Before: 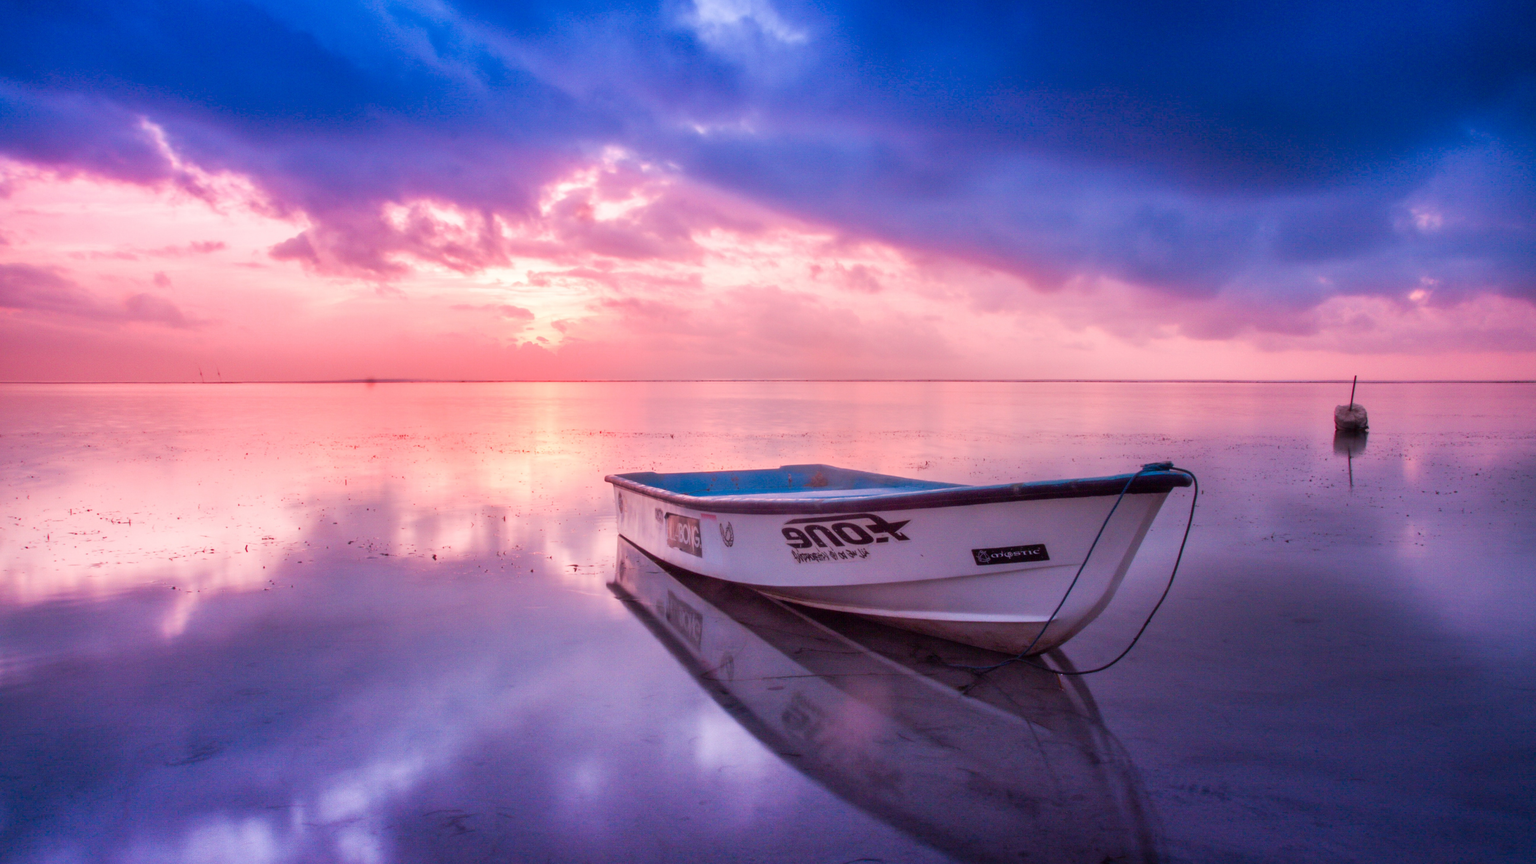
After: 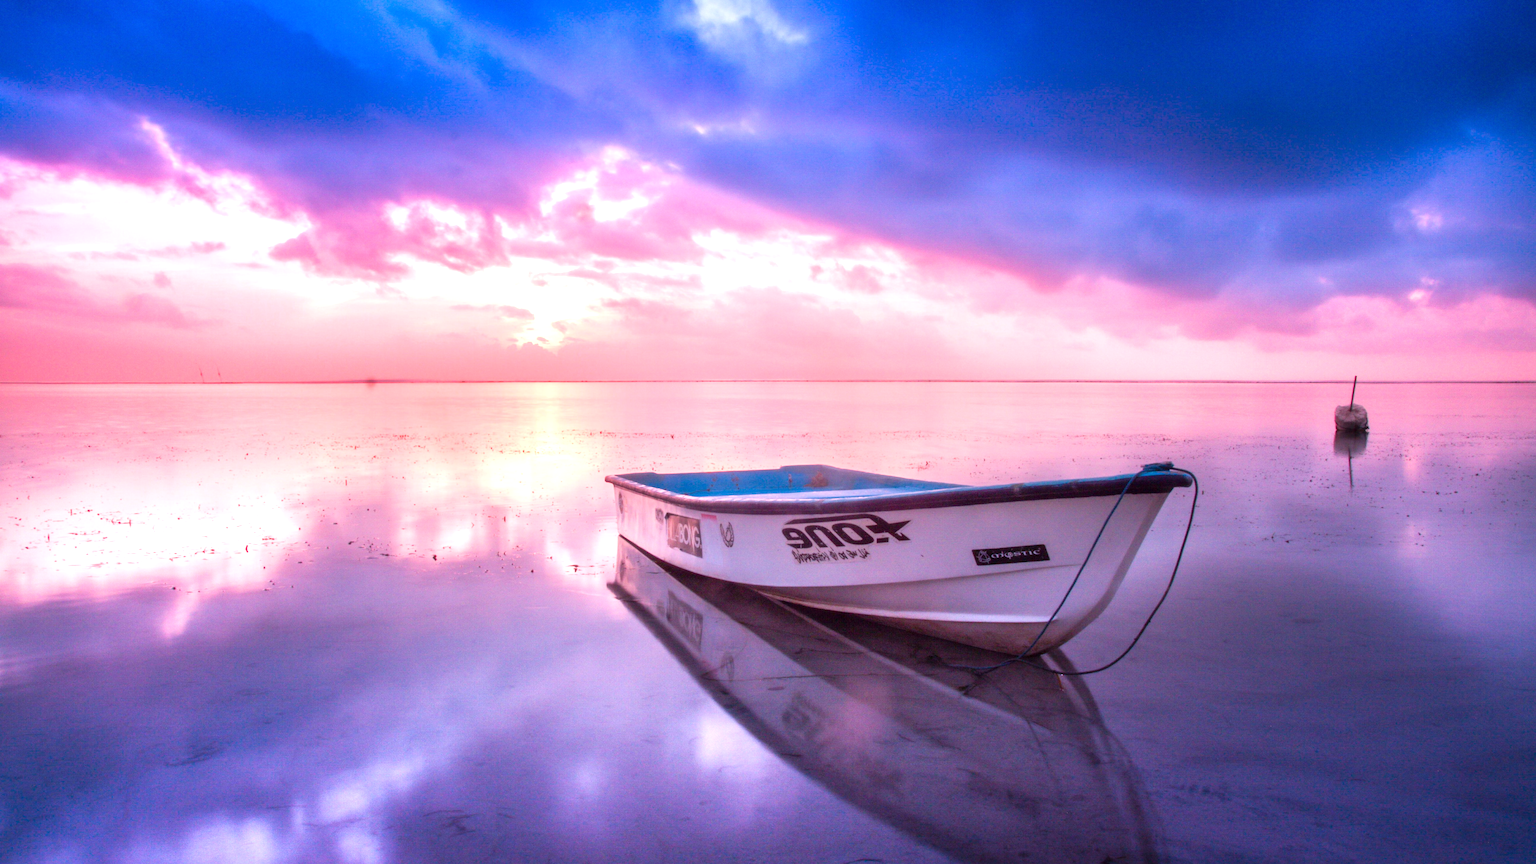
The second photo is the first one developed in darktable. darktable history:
exposure: exposure 0.737 EV, compensate highlight preservation false
